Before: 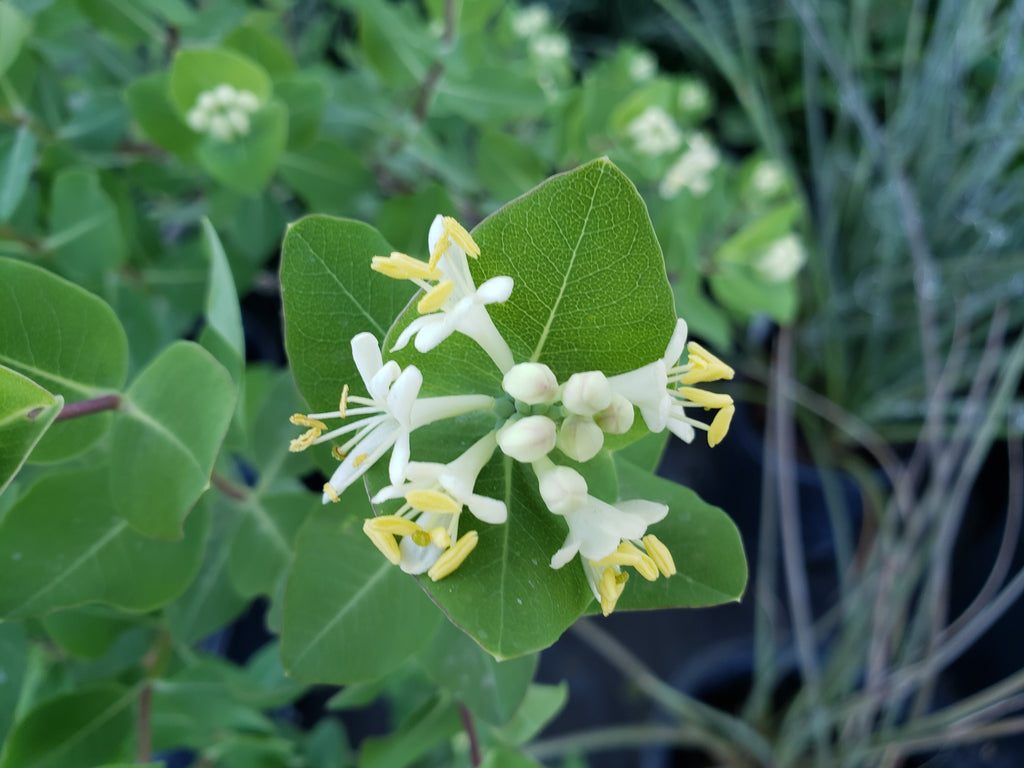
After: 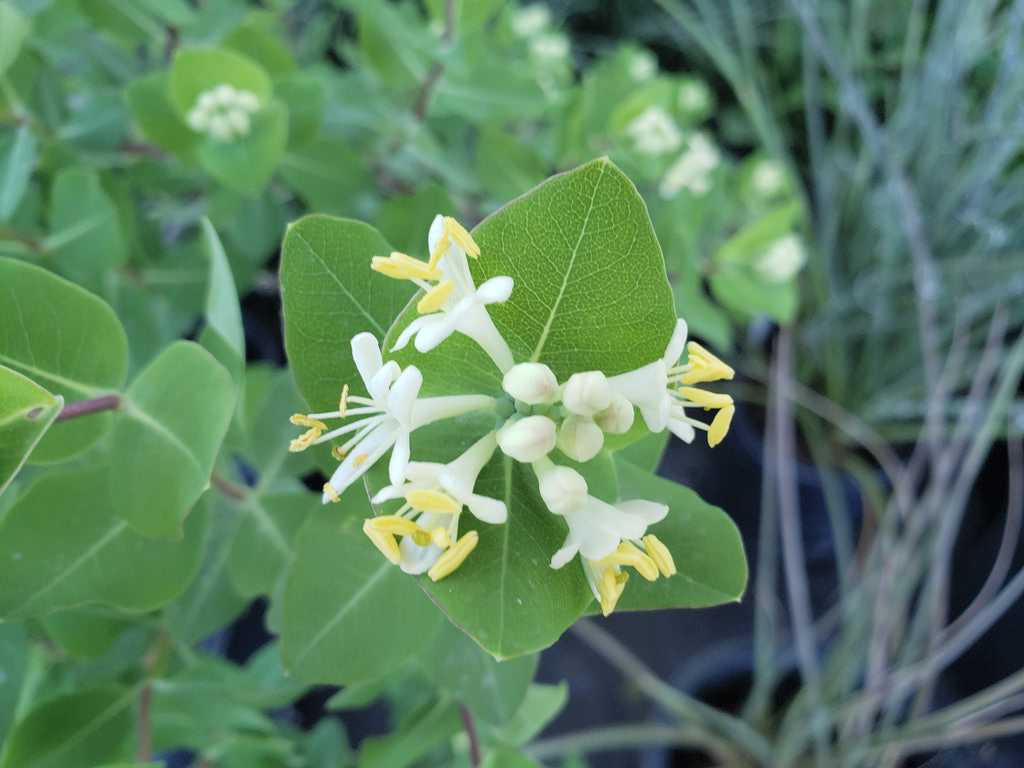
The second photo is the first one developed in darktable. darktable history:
contrast brightness saturation: brightness 0.136
